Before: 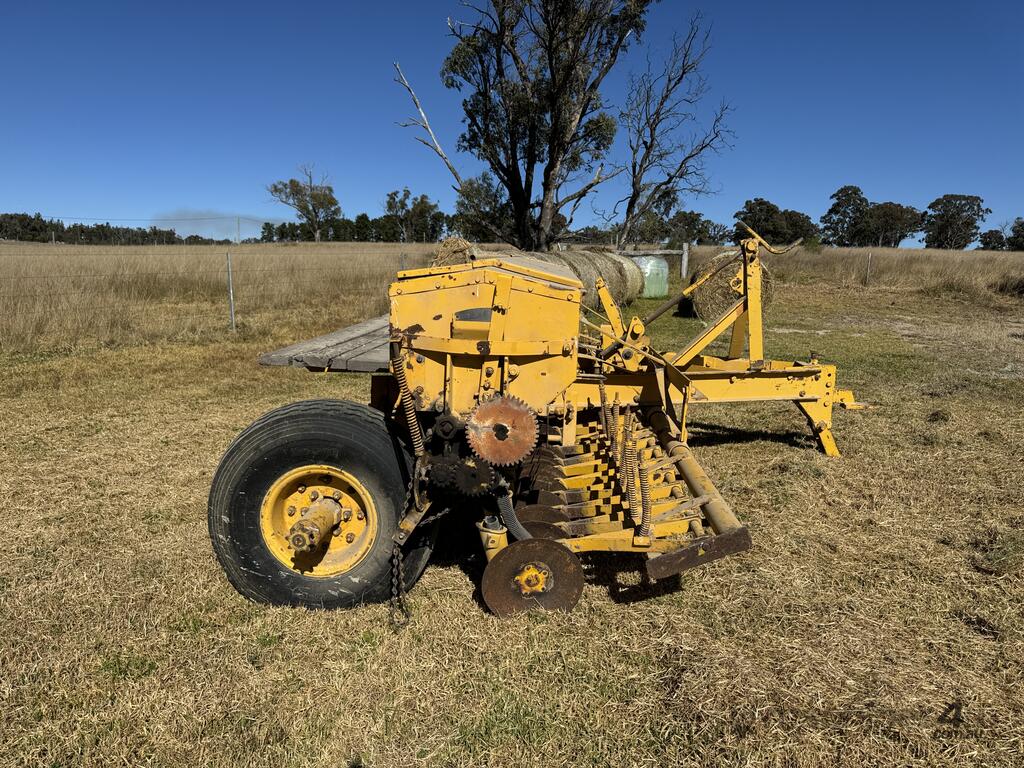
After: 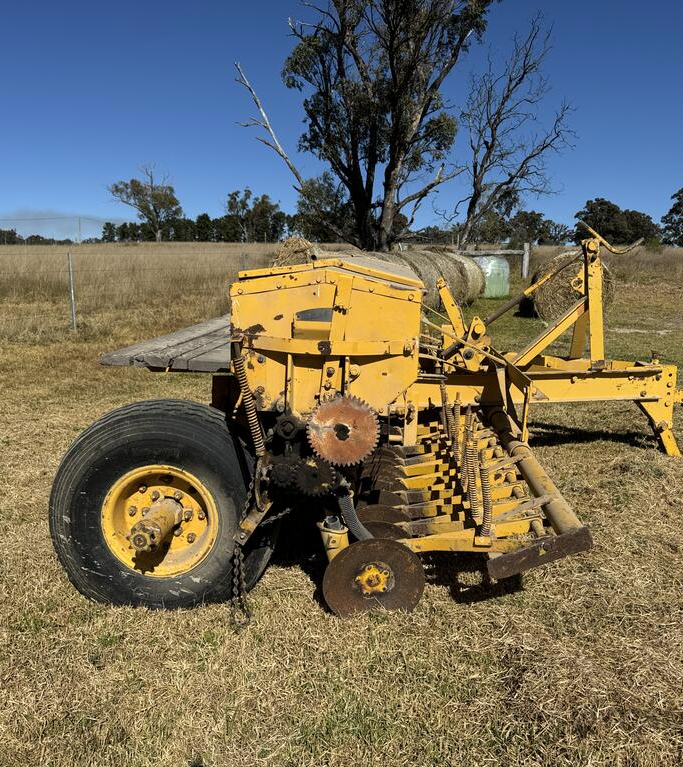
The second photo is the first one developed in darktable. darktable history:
crop and rotate: left 15.561%, right 17.725%
color correction: highlights b* 0.023, saturation 0.984
shadows and highlights: shadows 12.38, white point adjustment 1.31, highlights -1.53, soften with gaussian
